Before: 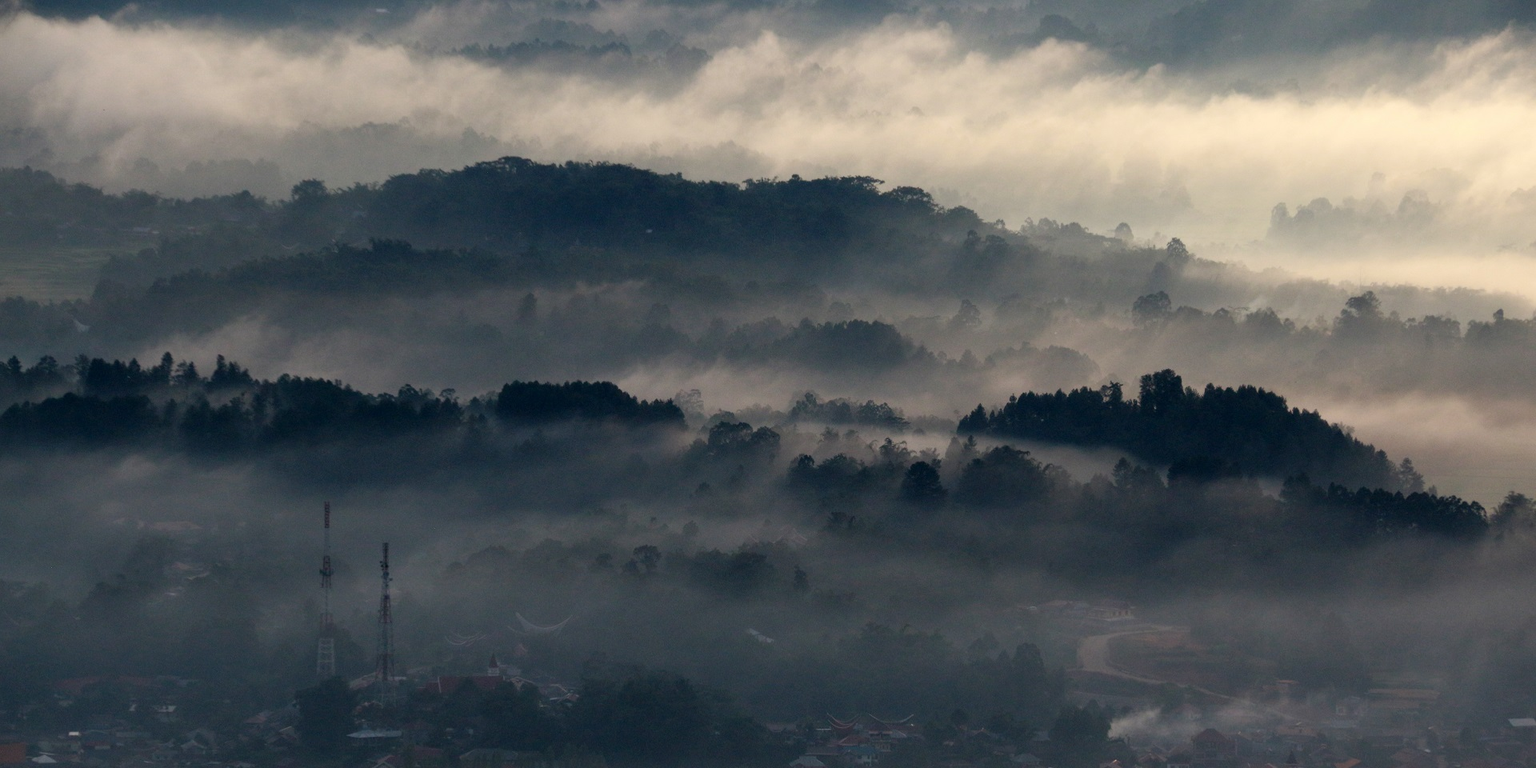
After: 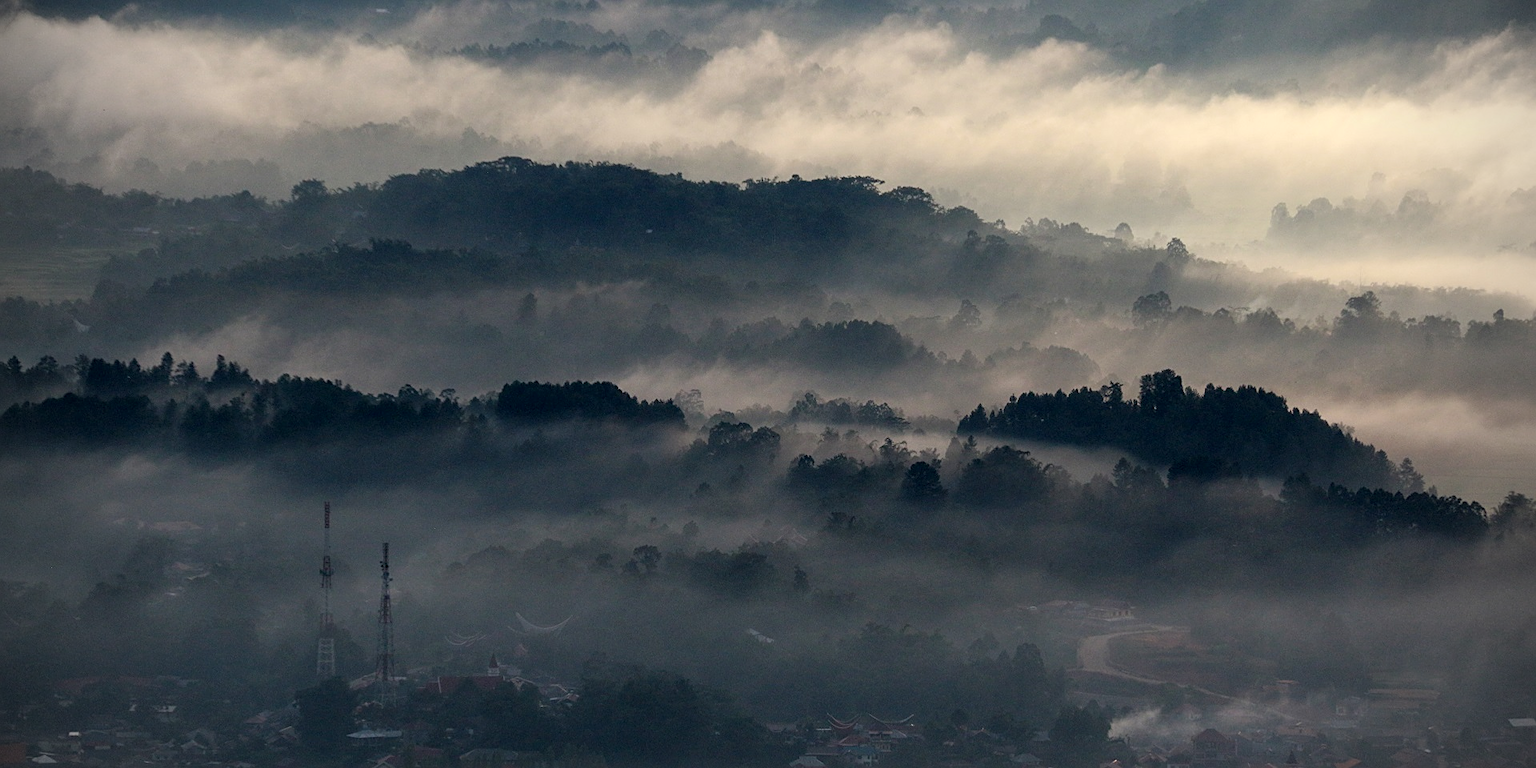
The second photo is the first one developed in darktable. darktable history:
local contrast: highlights 100%, shadows 100%, detail 120%, midtone range 0.2
sharpen: on, module defaults
vignetting: unbound false
